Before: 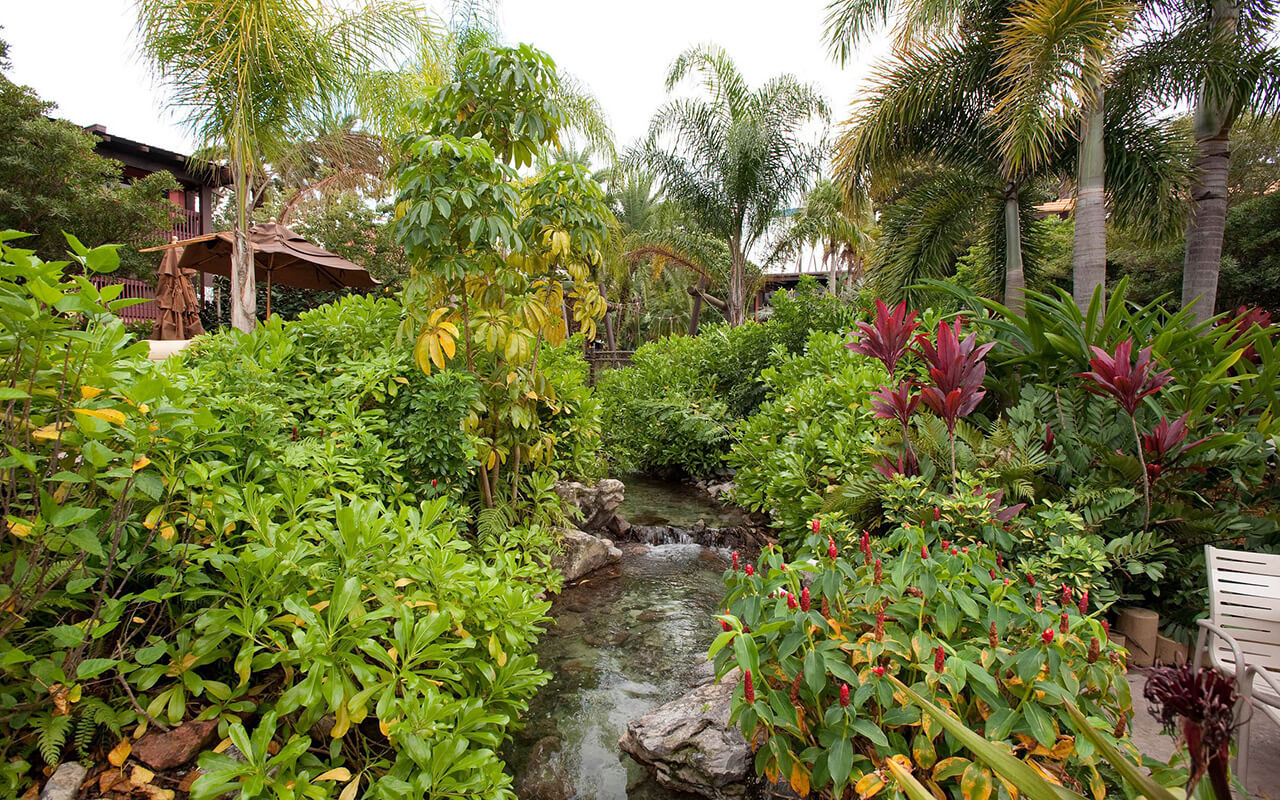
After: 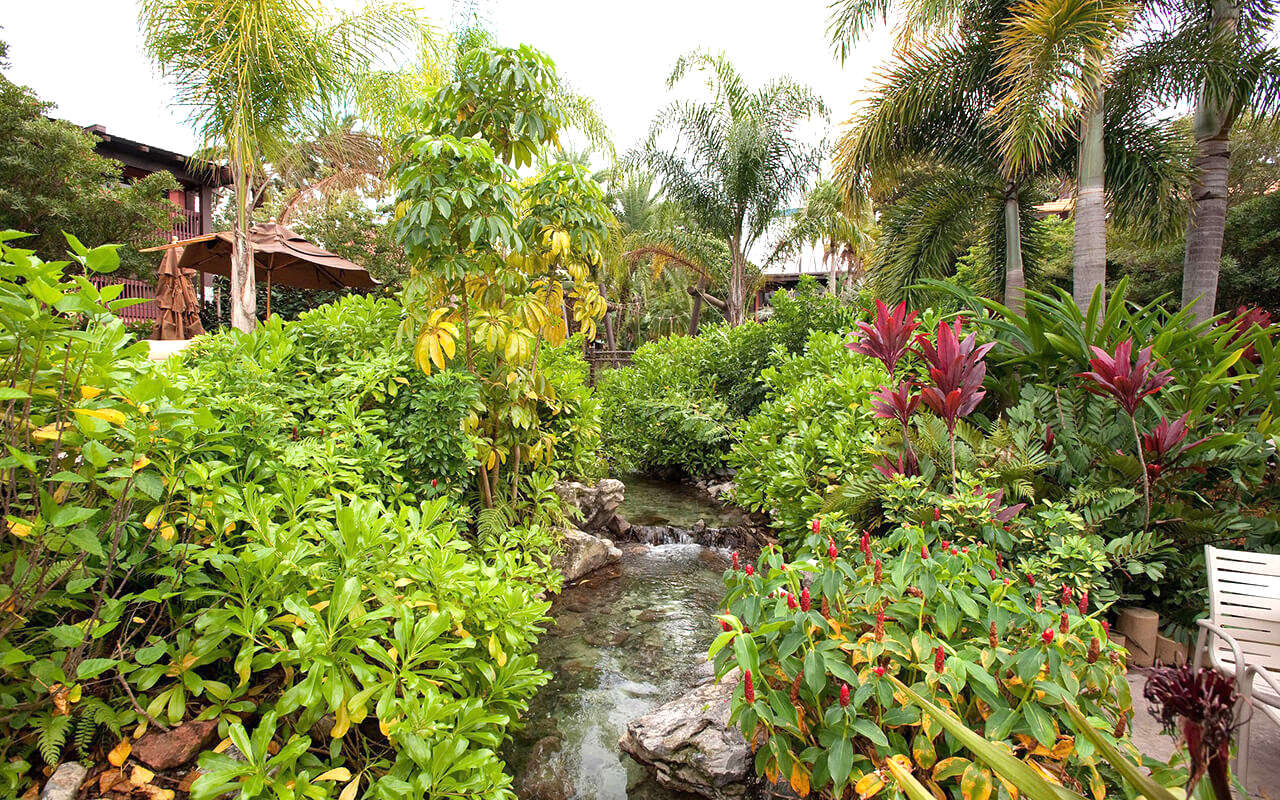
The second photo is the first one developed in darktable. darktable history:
exposure: black level correction 0, exposure 0.587 EV, compensate highlight preservation false
